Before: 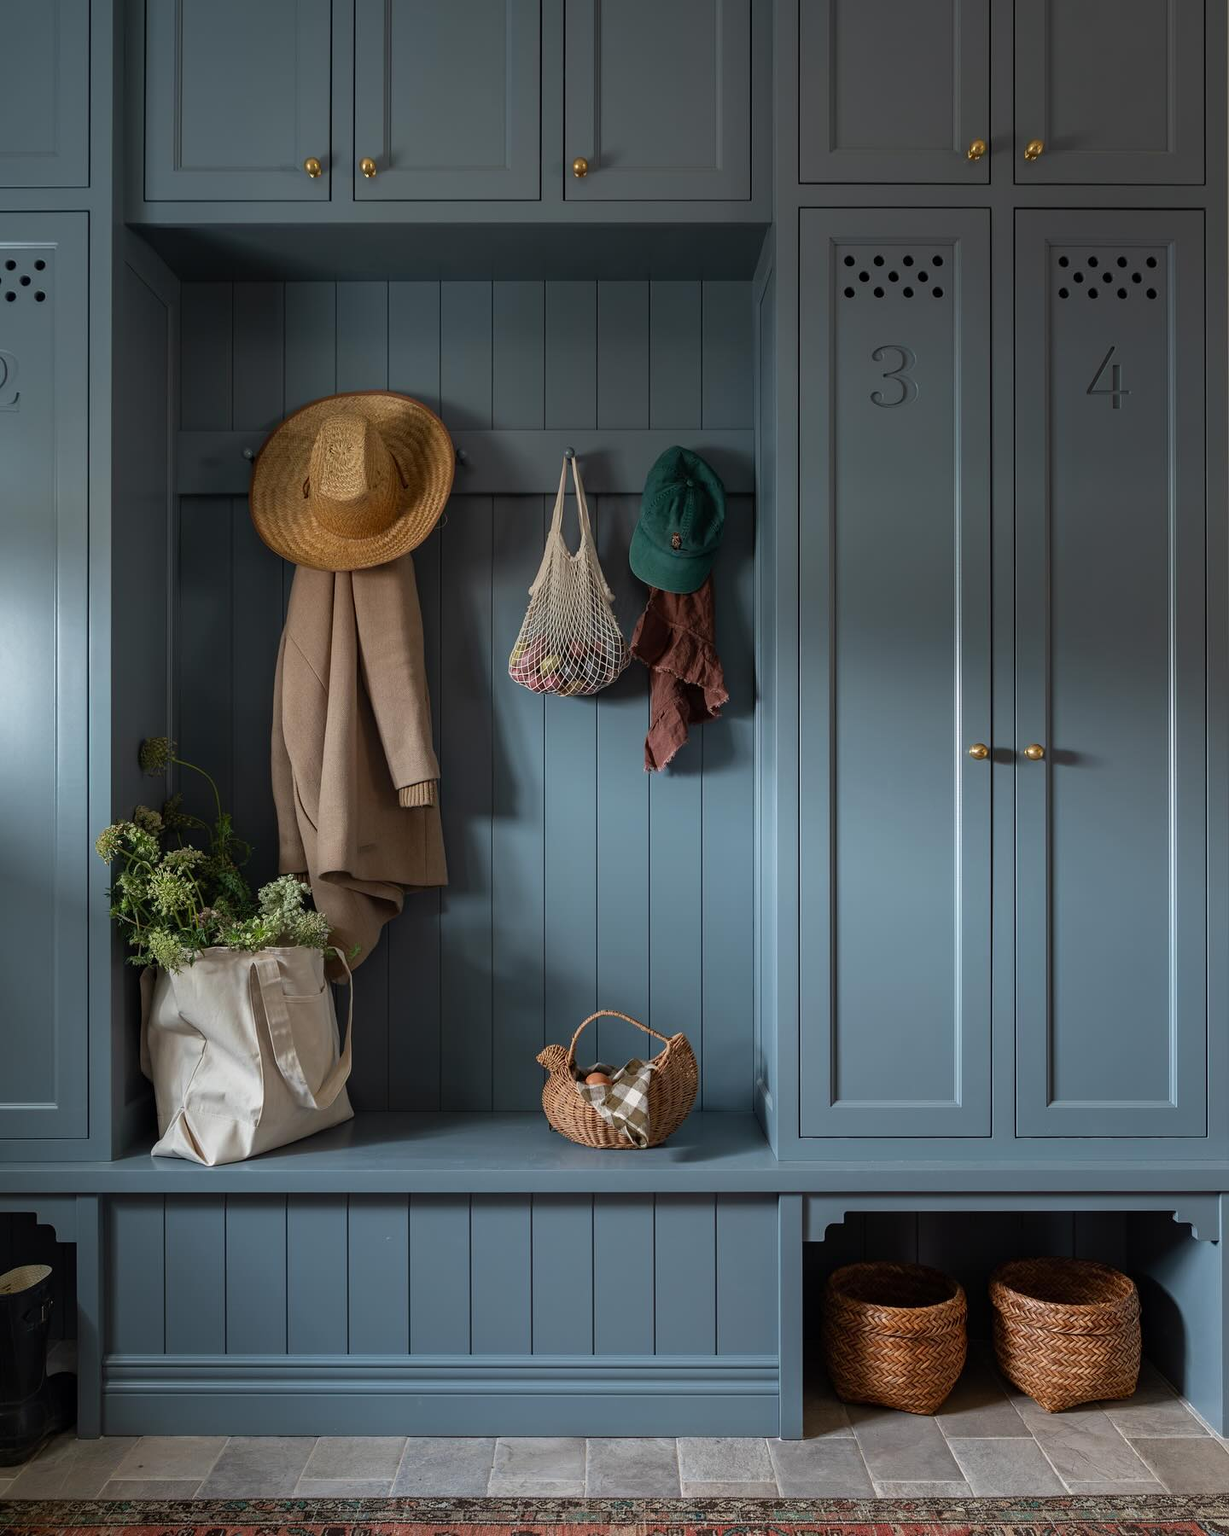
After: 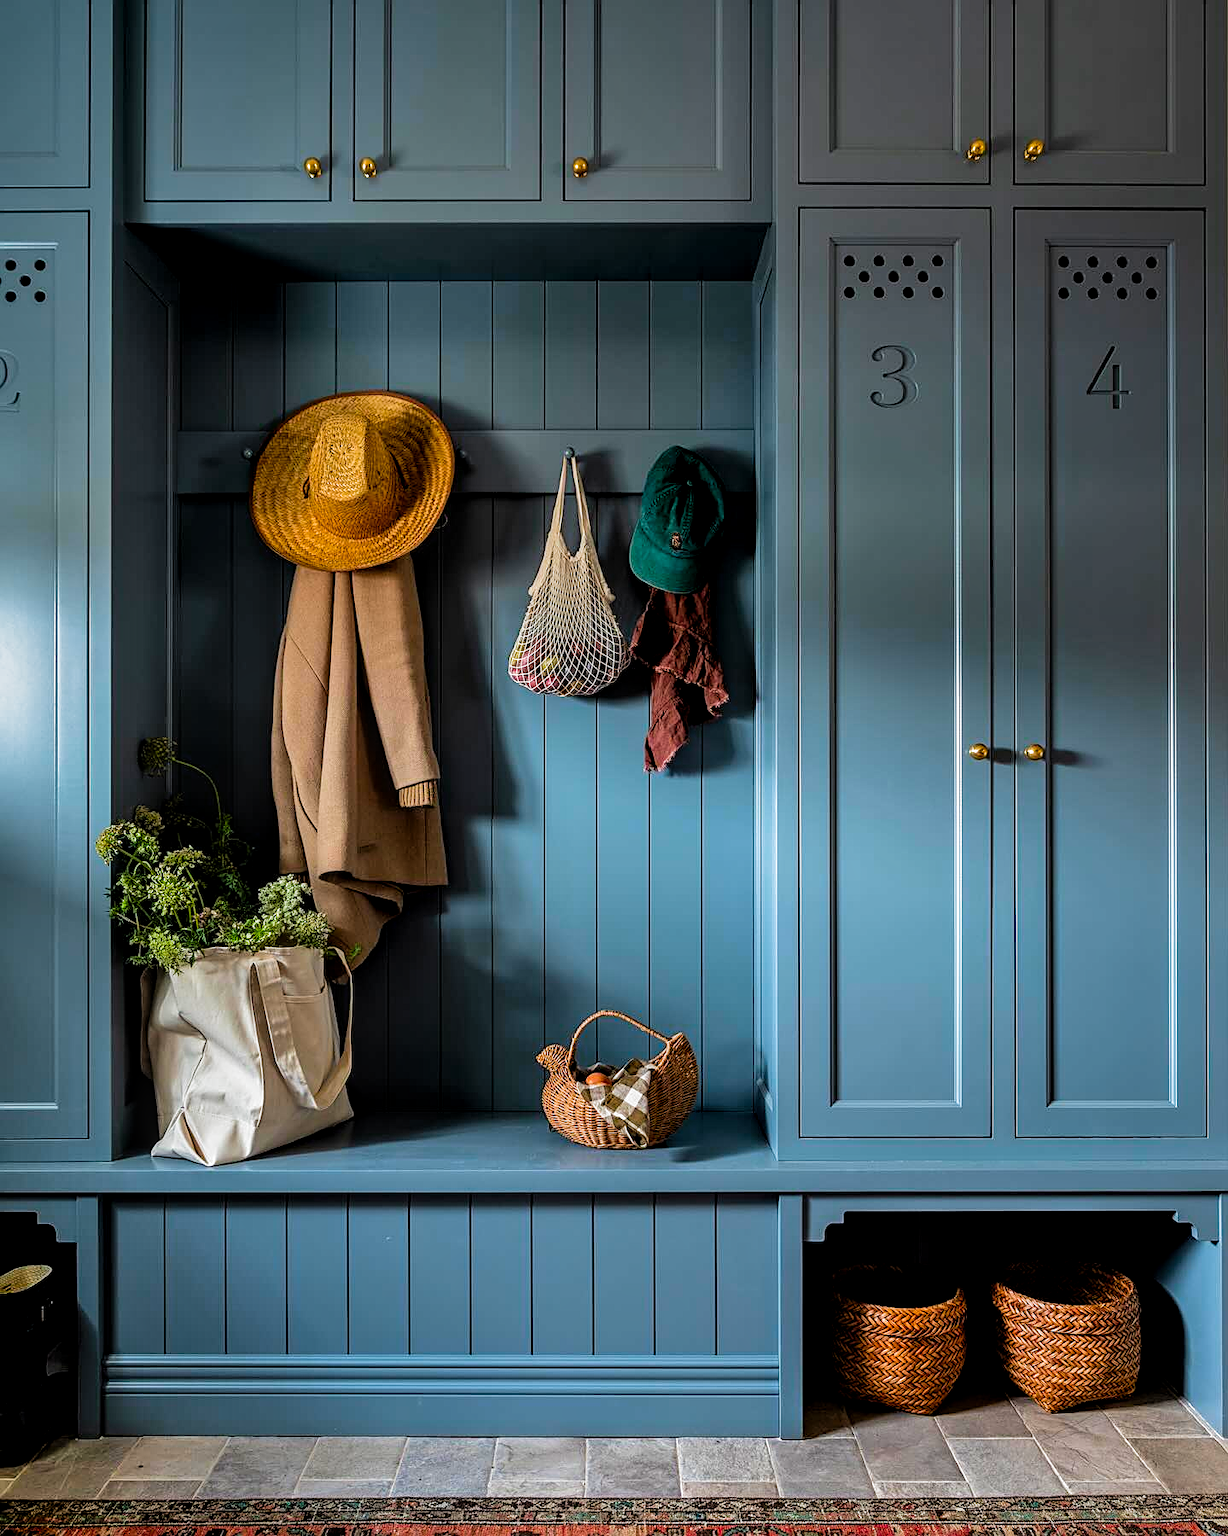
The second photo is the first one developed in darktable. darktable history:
color correction: saturation 1.11
local contrast: on, module defaults
contrast brightness saturation: saturation 0.18
color balance rgb: perceptual saturation grading › global saturation 30%, global vibrance 20%
filmic rgb: black relative exposure -8.2 EV, white relative exposure 2.2 EV, threshold 3 EV, hardness 7.11, latitude 75%, contrast 1.325, highlights saturation mix -2%, shadows ↔ highlights balance 30%, preserve chrominance RGB euclidean norm, color science v5 (2021), contrast in shadows safe, contrast in highlights safe, enable highlight reconstruction true
levels: levels [0, 0.478, 1]
sharpen: on, module defaults
shadows and highlights: shadows color adjustment 97.66%, soften with gaussian
